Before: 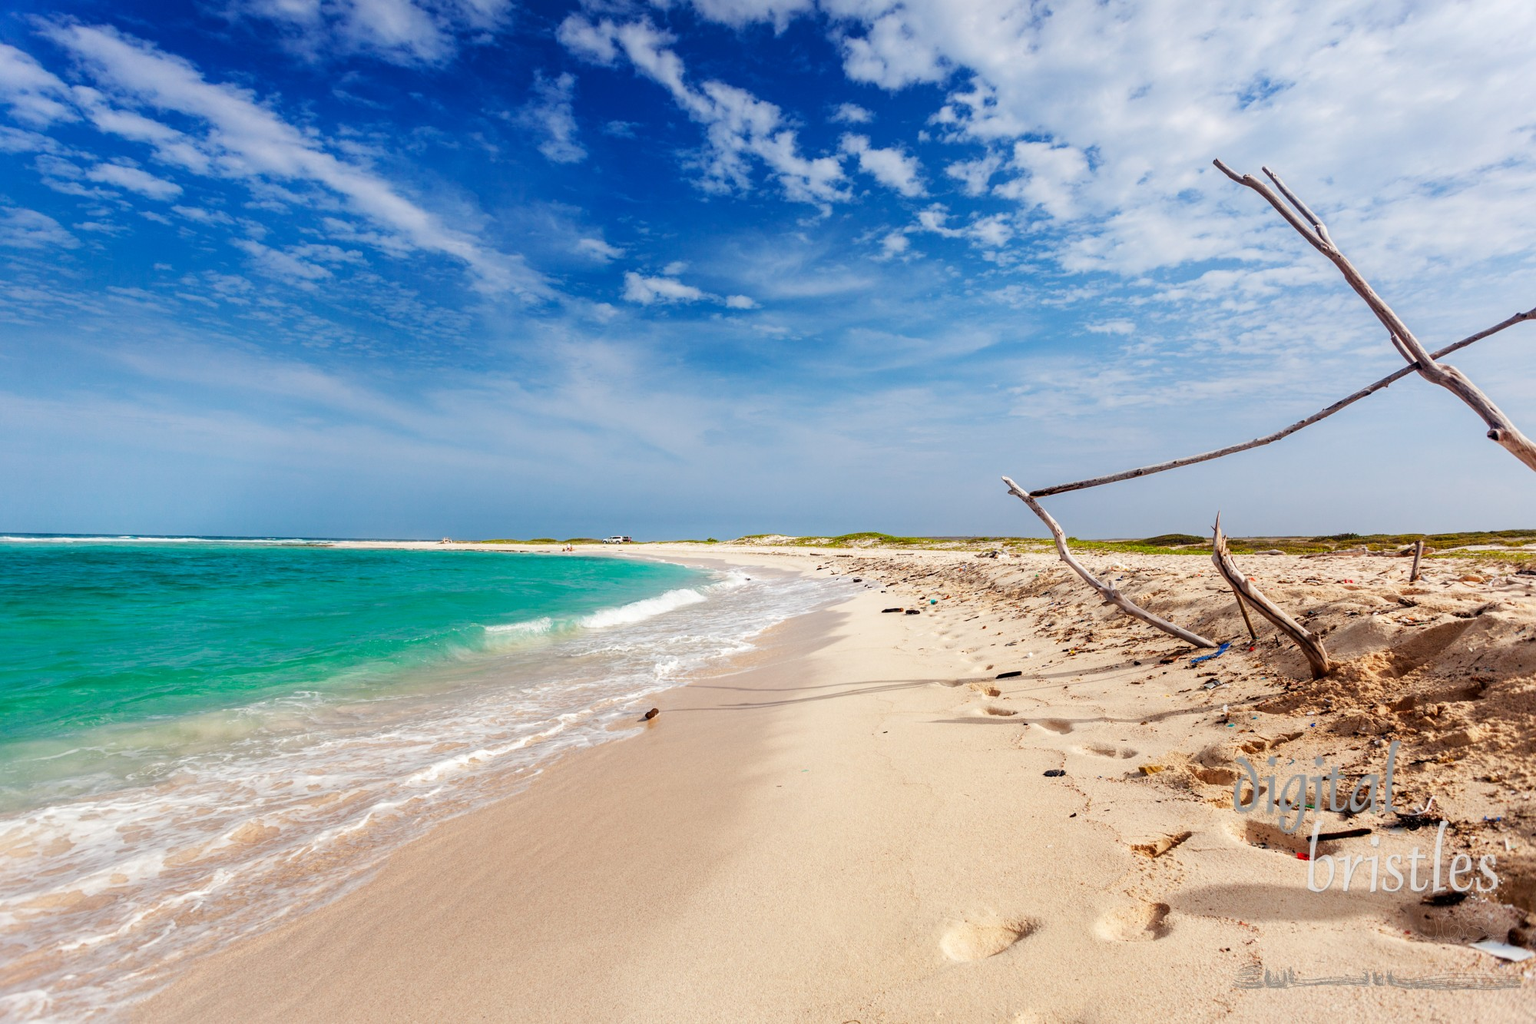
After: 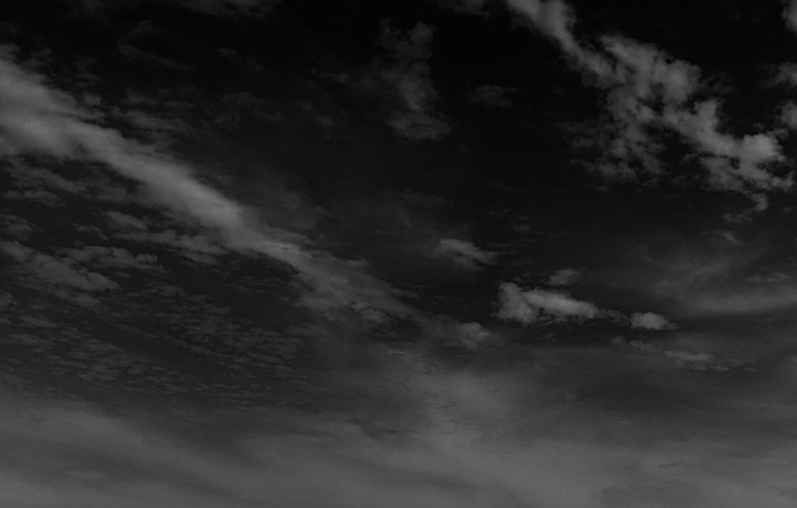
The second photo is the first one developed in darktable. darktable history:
contrast brightness saturation: contrast 0.02, brightness -0.983, saturation -0.985
sharpen: on, module defaults
crop: left 15.797%, top 5.447%, right 44.304%, bottom 56.397%
